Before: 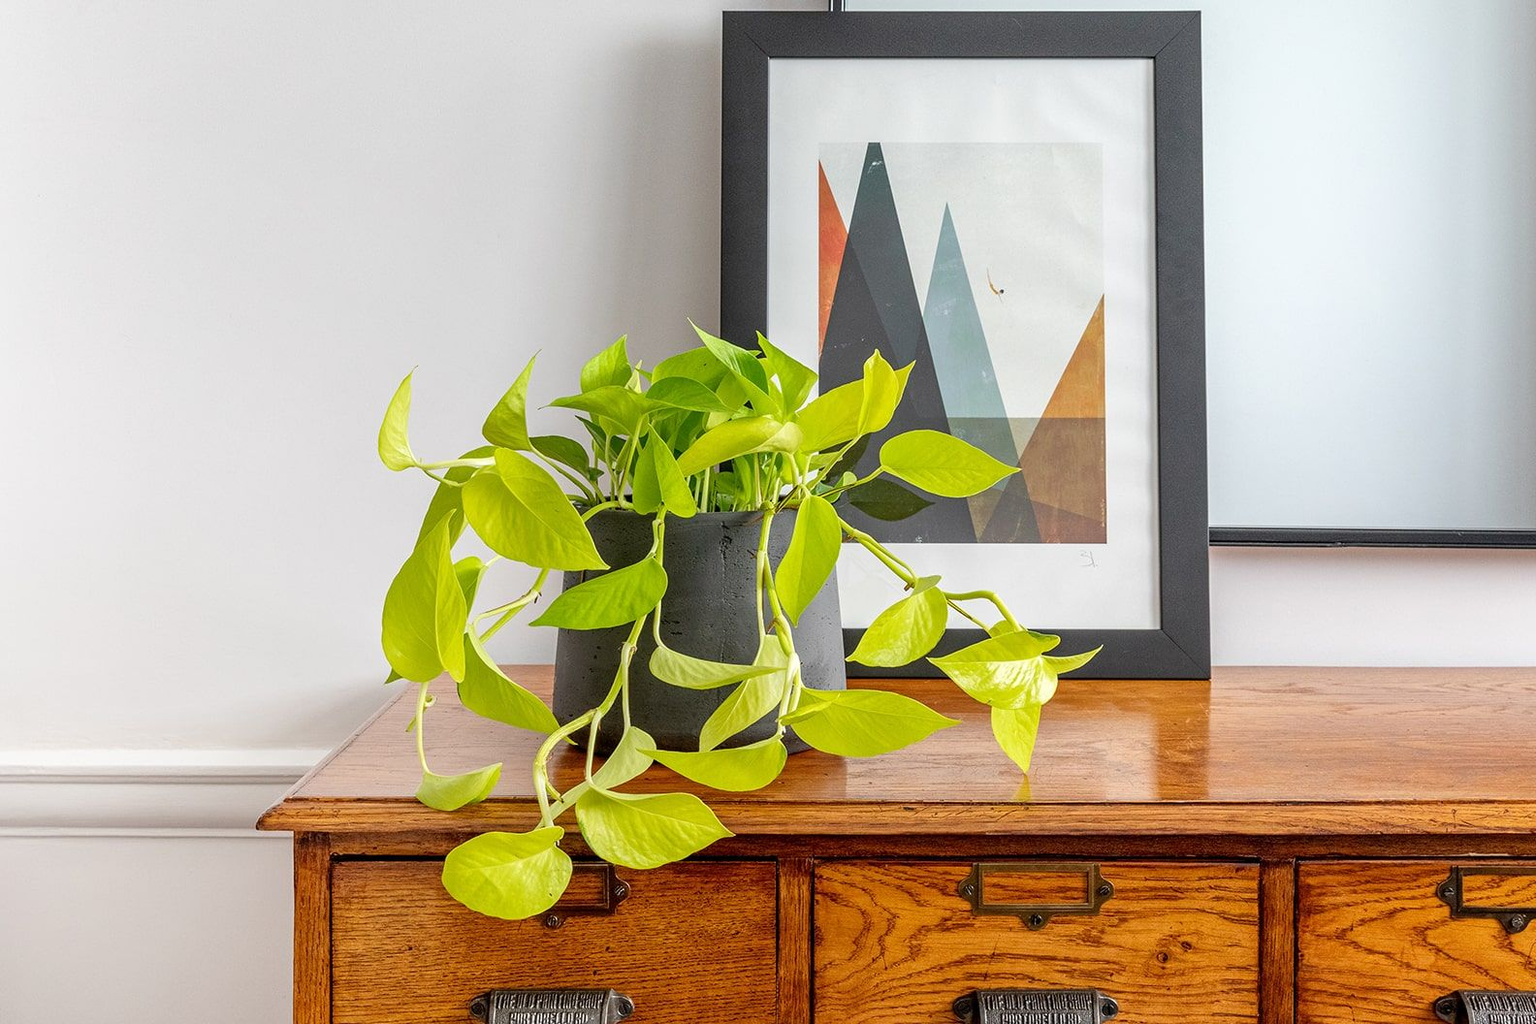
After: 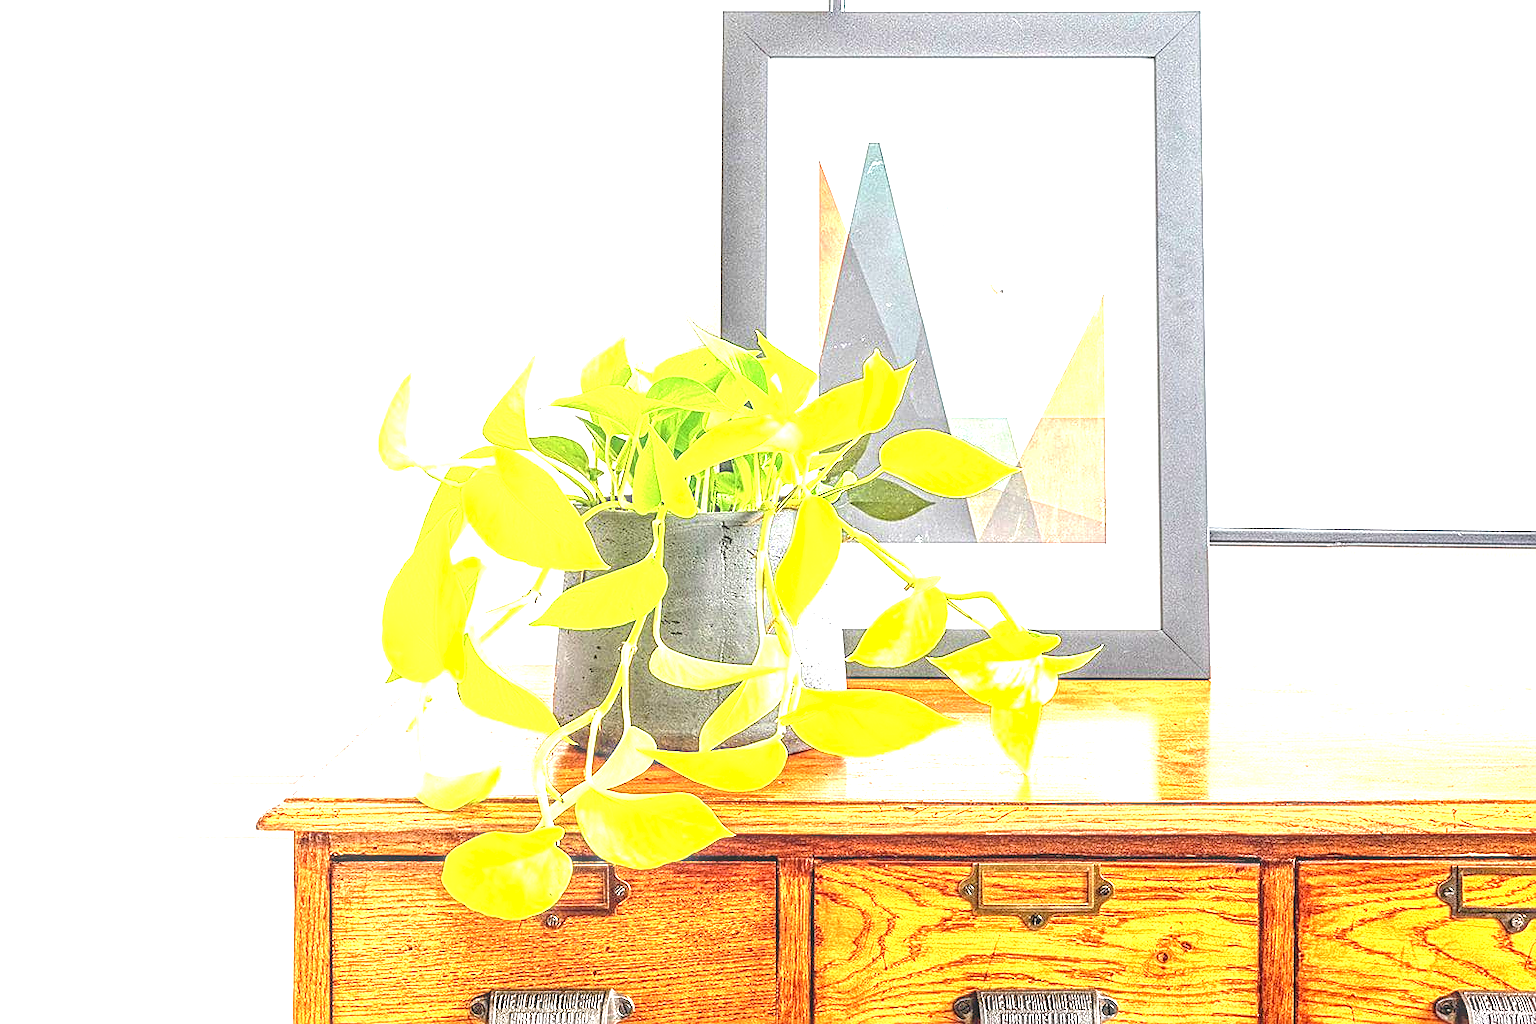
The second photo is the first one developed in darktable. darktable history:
sharpen: on, module defaults
local contrast: highlights 0%, shadows 0%, detail 133%
exposure: black level correction 0, exposure 2.088 EV, compensate exposure bias true, compensate highlight preservation false
